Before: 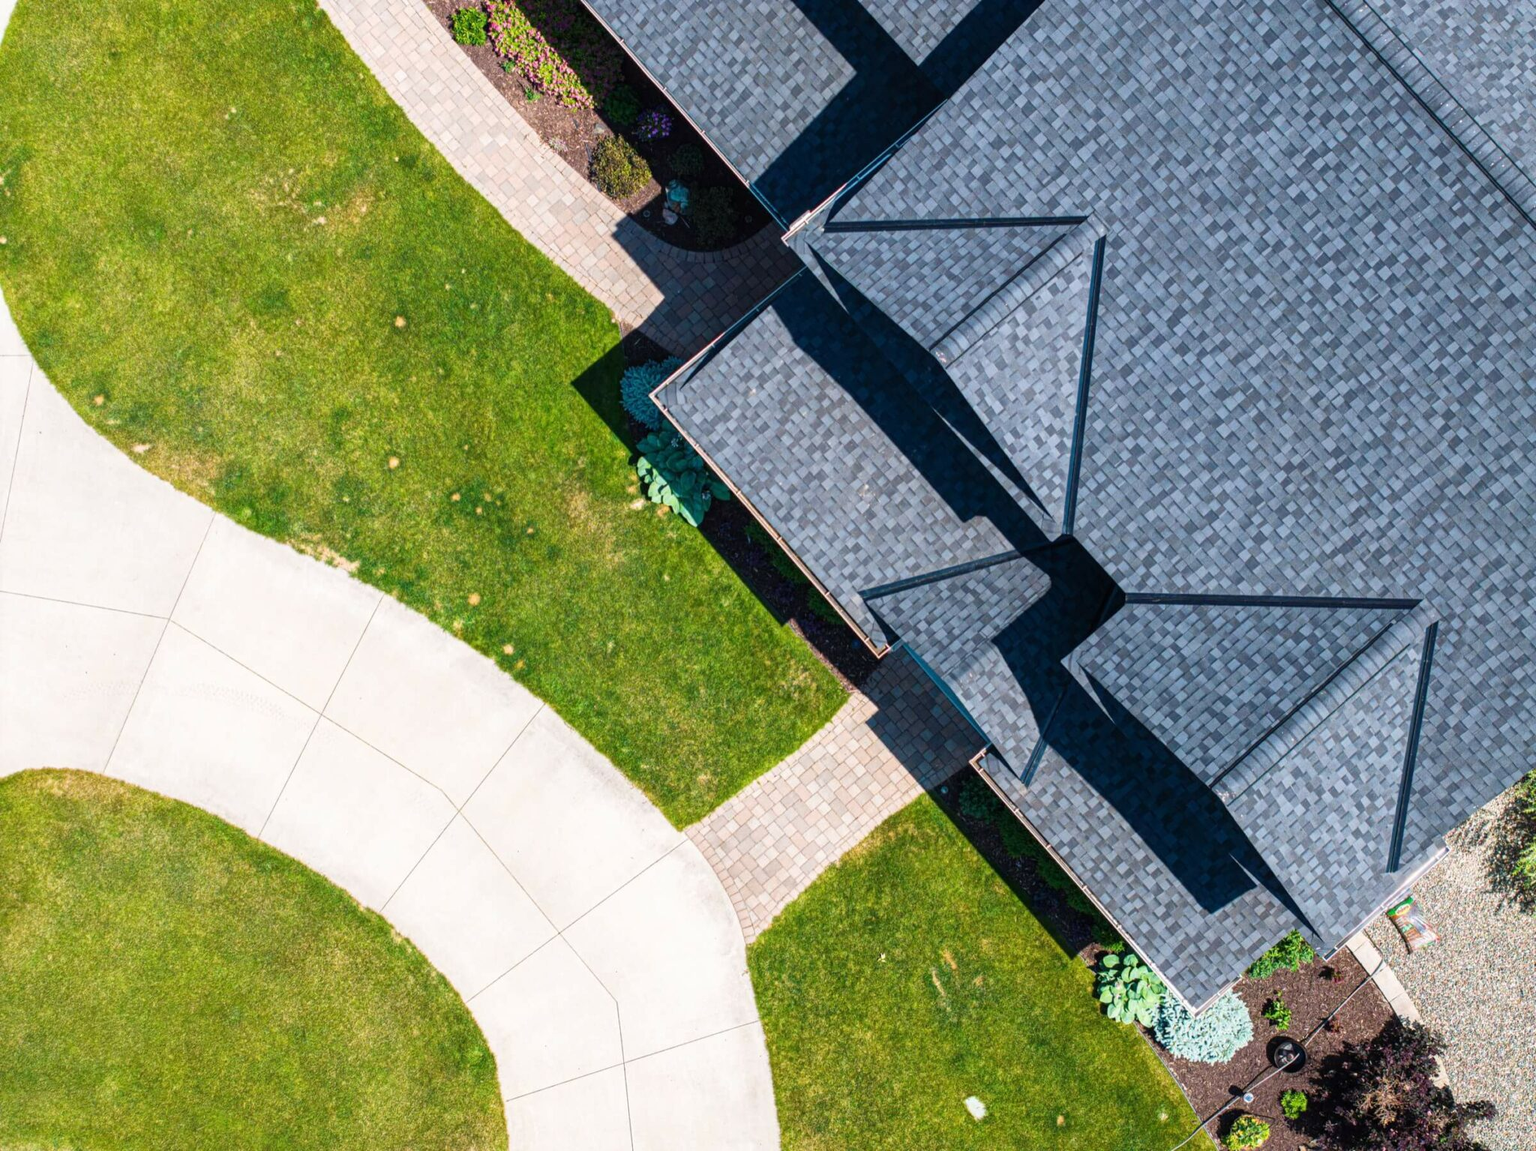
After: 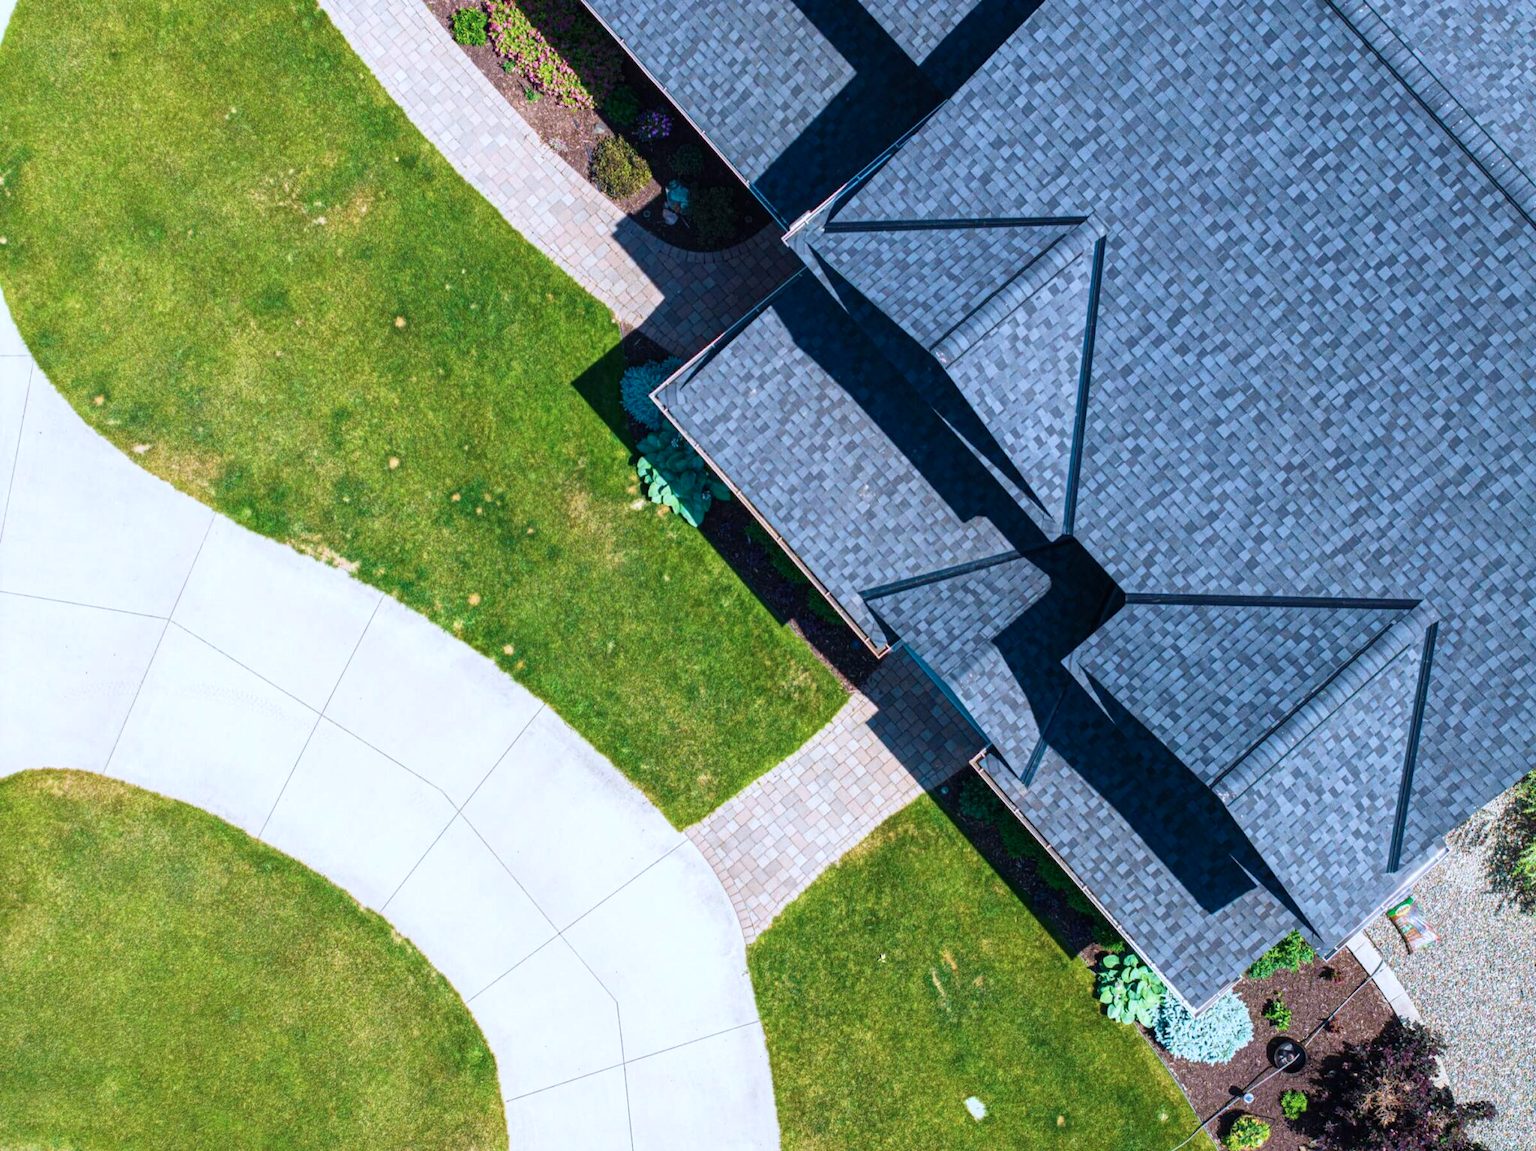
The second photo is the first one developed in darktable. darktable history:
velvia: strength 15%
color calibration: x 0.372, y 0.386, temperature 4283.97 K
